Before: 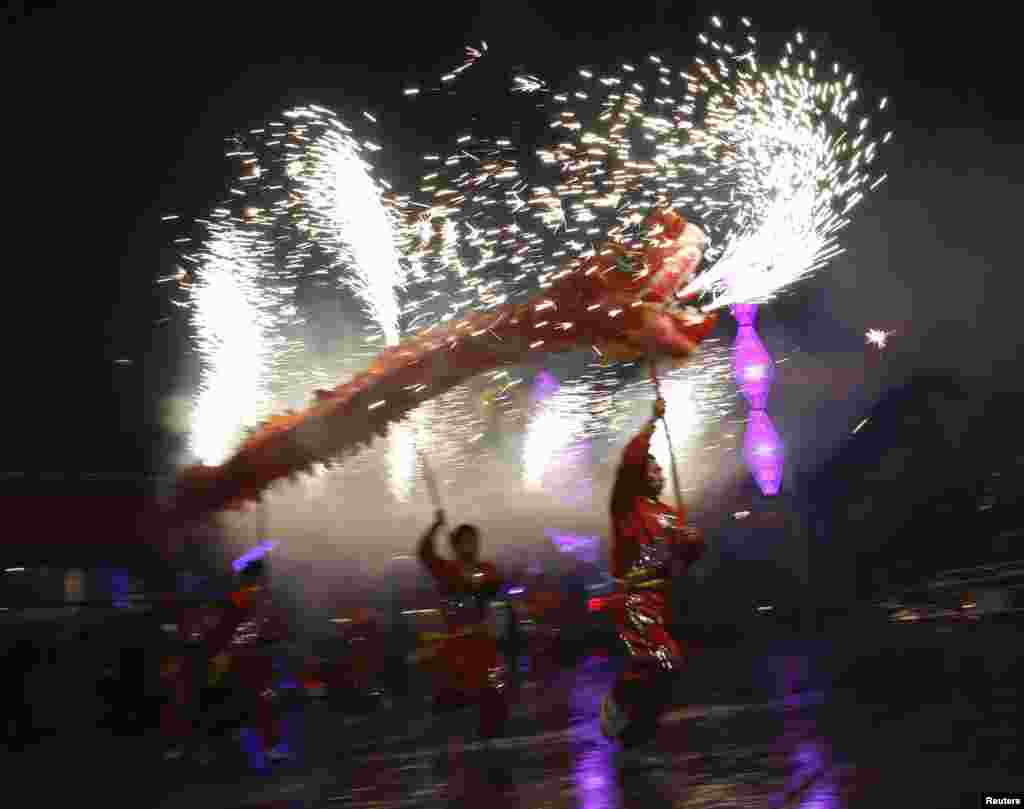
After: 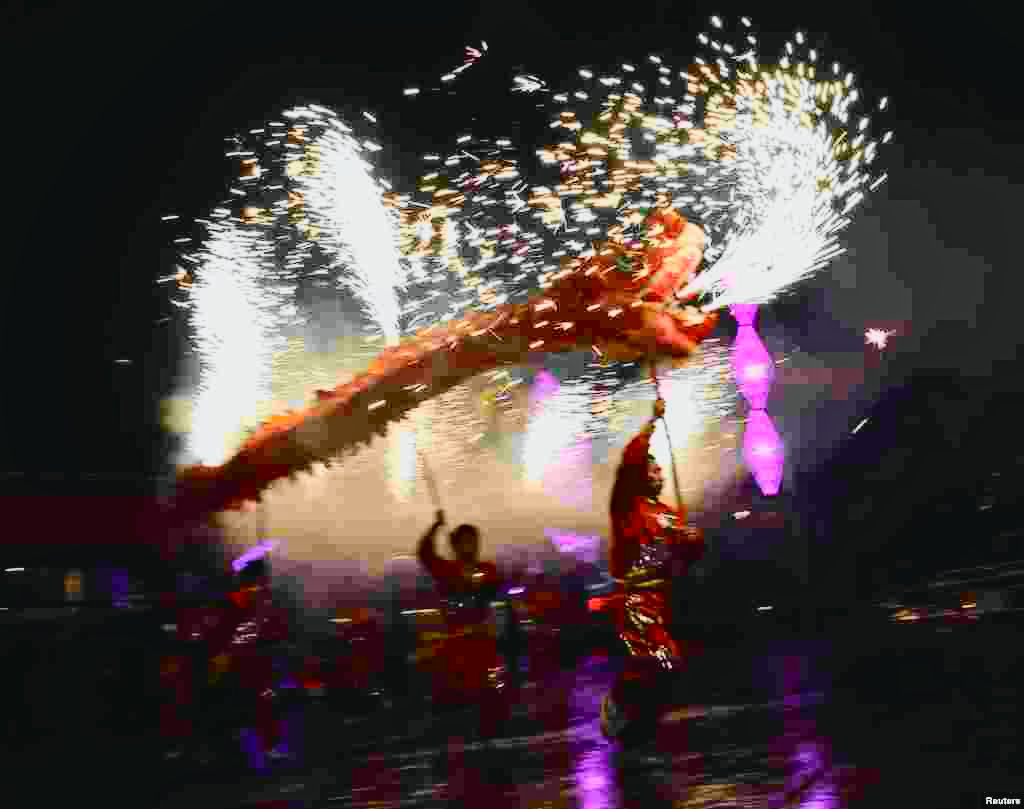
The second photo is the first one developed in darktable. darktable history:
haze removal: compatibility mode true, adaptive false
tone curve: curves: ch0 [(0, 0.03) (0.113, 0.087) (0.207, 0.184) (0.515, 0.612) (0.712, 0.793) (1, 0.946)]; ch1 [(0, 0) (0.172, 0.123) (0.317, 0.279) (0.407, 0.401) (0.476, 0.482) (0.505, 0.499) (0.534, 0.534) (0.632, 0.645) (0.726, 0.745) (1, 1)]; ch2 [(0, 0) (0.411, 0.424) (0.505, 0.505) (0.521, 0.524) (0.541, 0.569) (0.65, 0.699) (1, 1)], color space Lab, independent channels, preserve colors none
shadows and highlights: shadows 18.75, highlights -84.85, soften with gaussian
